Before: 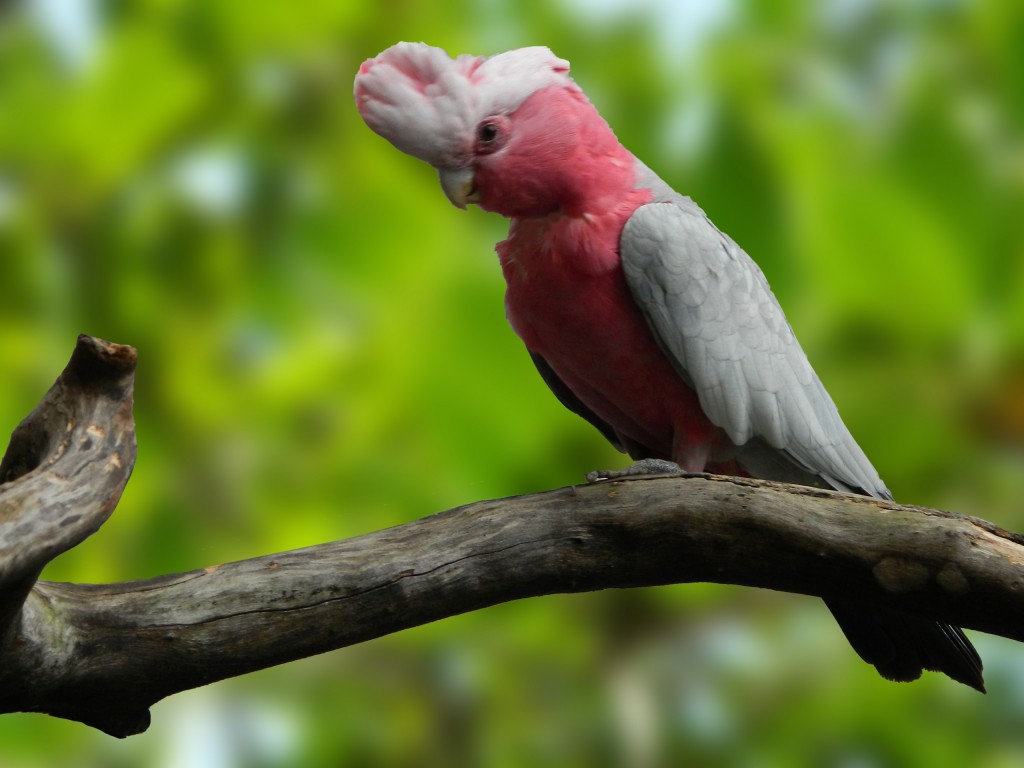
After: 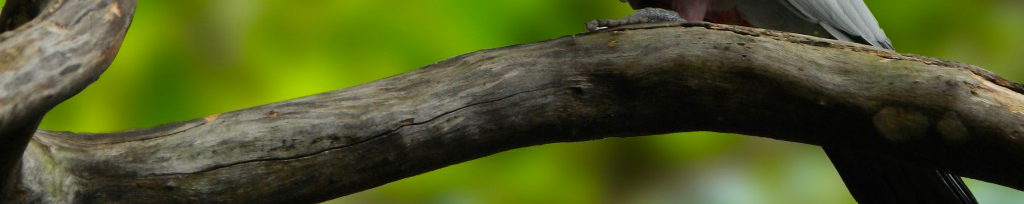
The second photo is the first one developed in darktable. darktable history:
color balance rgb: linear chroma grading › global chroma 9.134%, perceptual saturation grading › global saturation 0.931%, global vibrance 14.451%
crop and rotate: top 58.813%, bottom 14.605%
